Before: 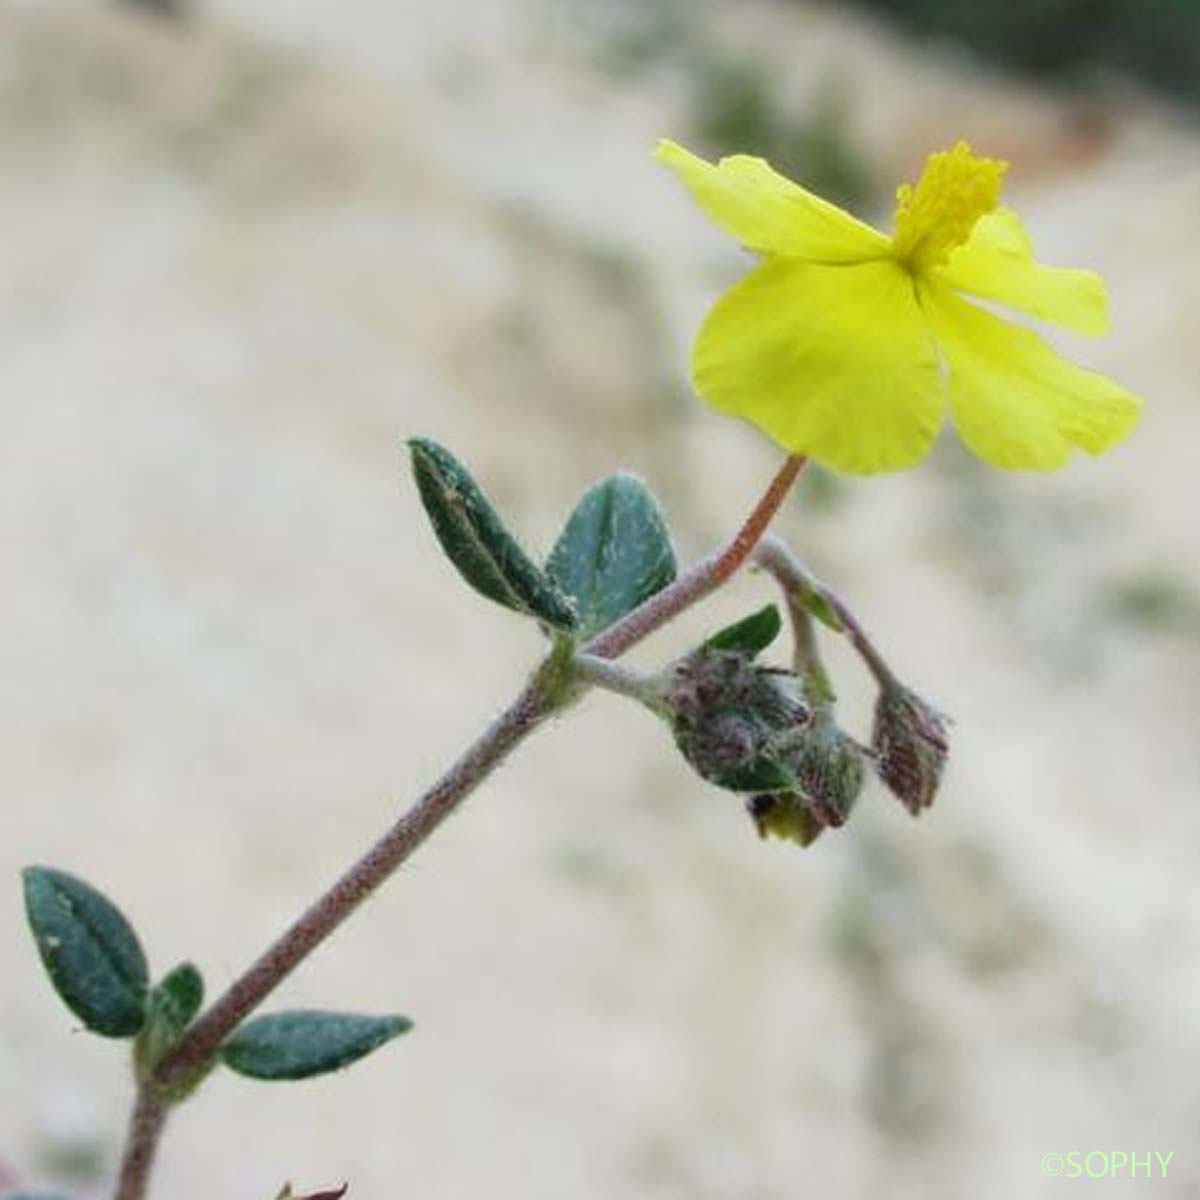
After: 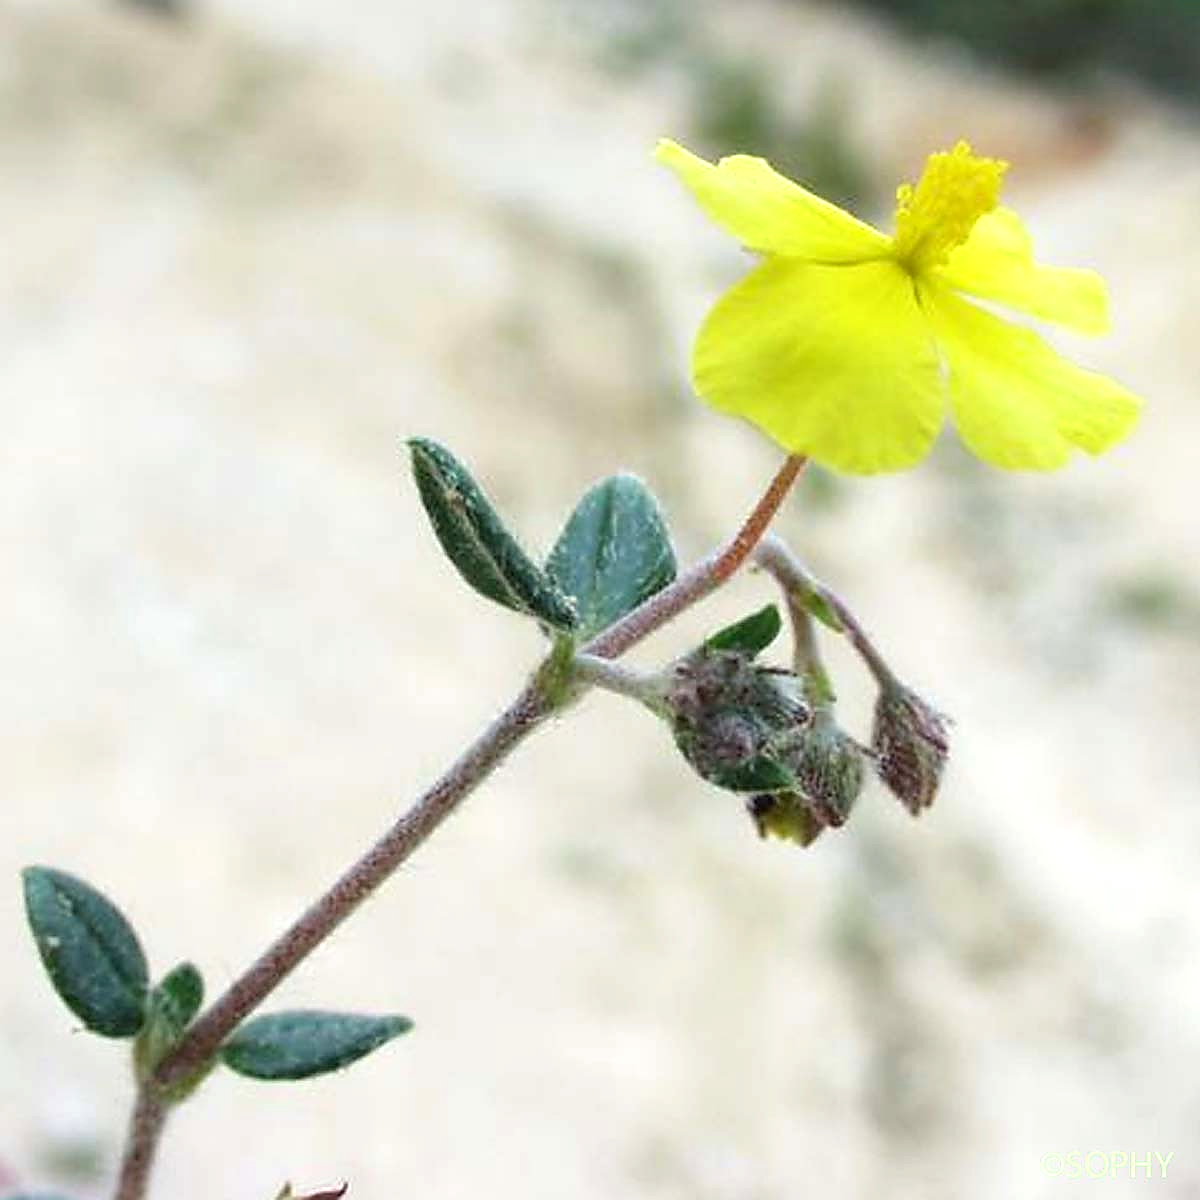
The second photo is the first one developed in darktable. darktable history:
sharpen: radius 1.385, amount 1.266, threshold 0.76
exposure: black level correction 0.001, exposure 0.499 EV, compensate exposure bias true, compensate highlight preservation false
